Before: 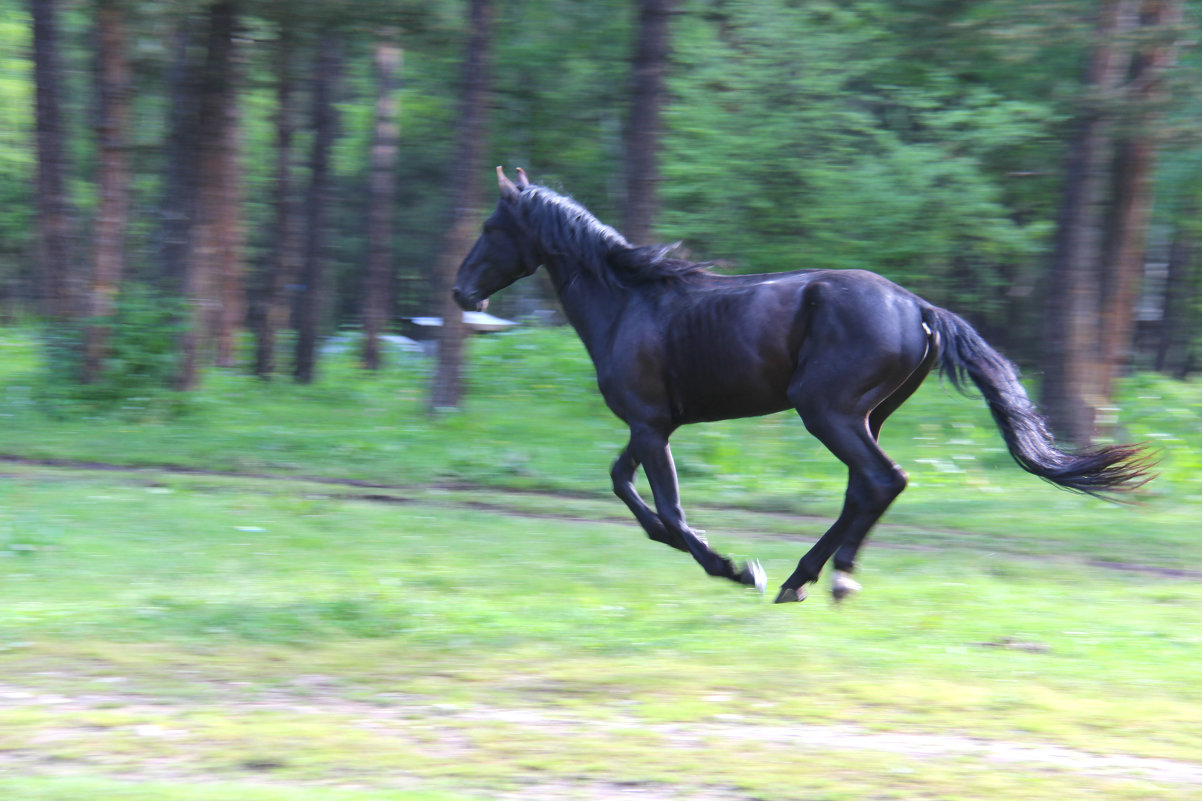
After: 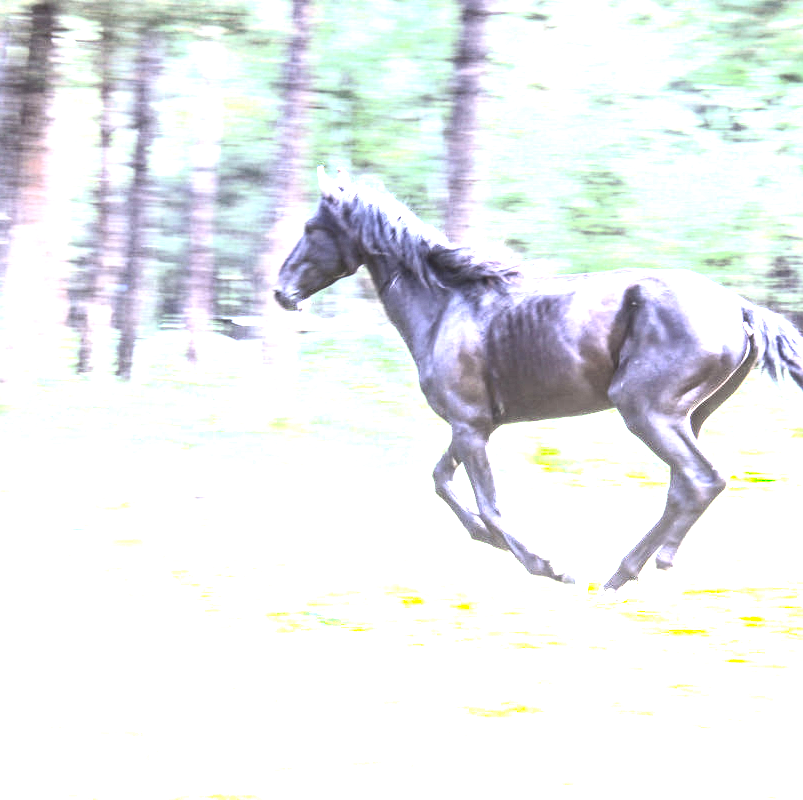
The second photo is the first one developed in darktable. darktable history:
local contrast: detail 150%
contrast brightness saturation: contrast 0.202, brightness 0.165, saturation 0.227
color balance rgb: power › chroma 1.041%, power › hue 26.97°, linear chroma grading › shadows -2.569%, linear chroma grading › highlights -14.143%, linear chroma grading › global chroma -9.914%, linear chroma grading › mid-tones -9.56%, perceptual saturation grading › global saturation -27.168%, perceptual brilliance grading › highlights 46.96%, perceptual brilliance grading › mid-tones 22.978%, perceptual brilliance grading › shadows -5.617%
exposure: black level correction 0, exposure 1.739 EV, compensate highlight preservation false
crop and rotate: left 14.929%, right 18.191%
